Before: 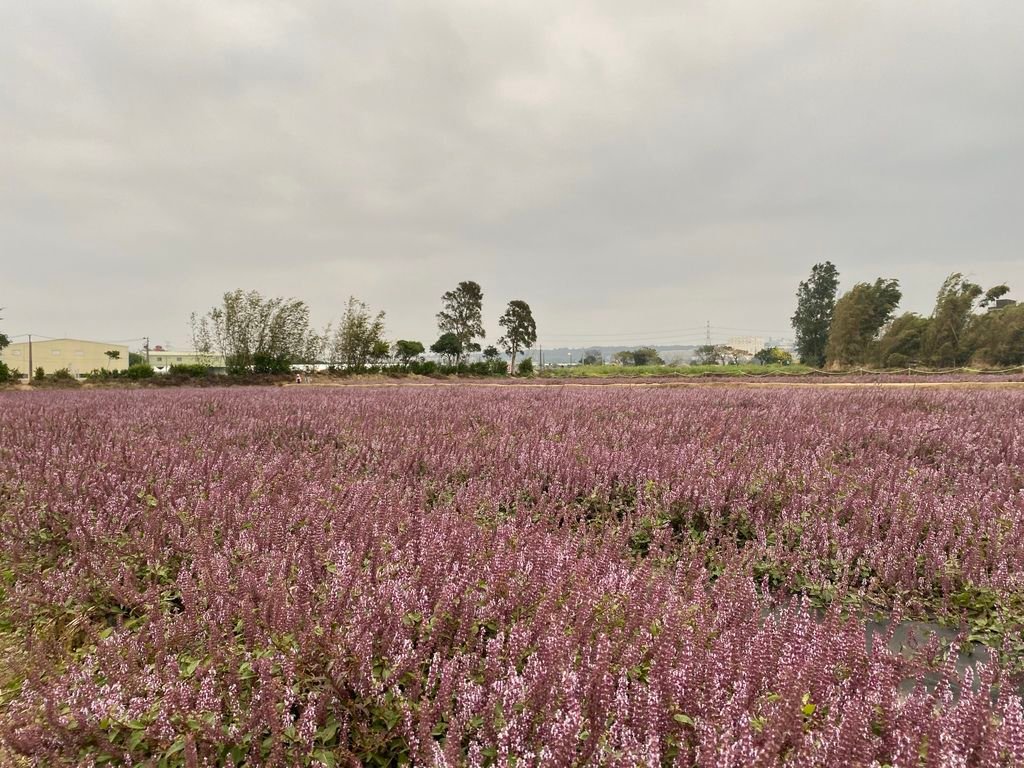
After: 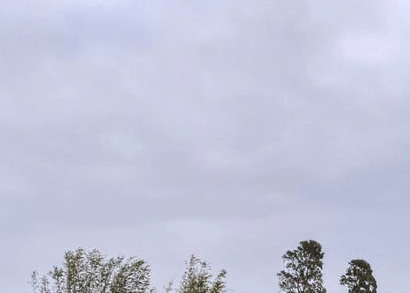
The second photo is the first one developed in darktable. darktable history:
local contrast: on, module defaults
crop: left 15.529%, top 5.428%, right 44.365%, bottom 56.346%
color calibration: illuminant custom, x 0.373, y 0.389, temperature 4228.41 K
